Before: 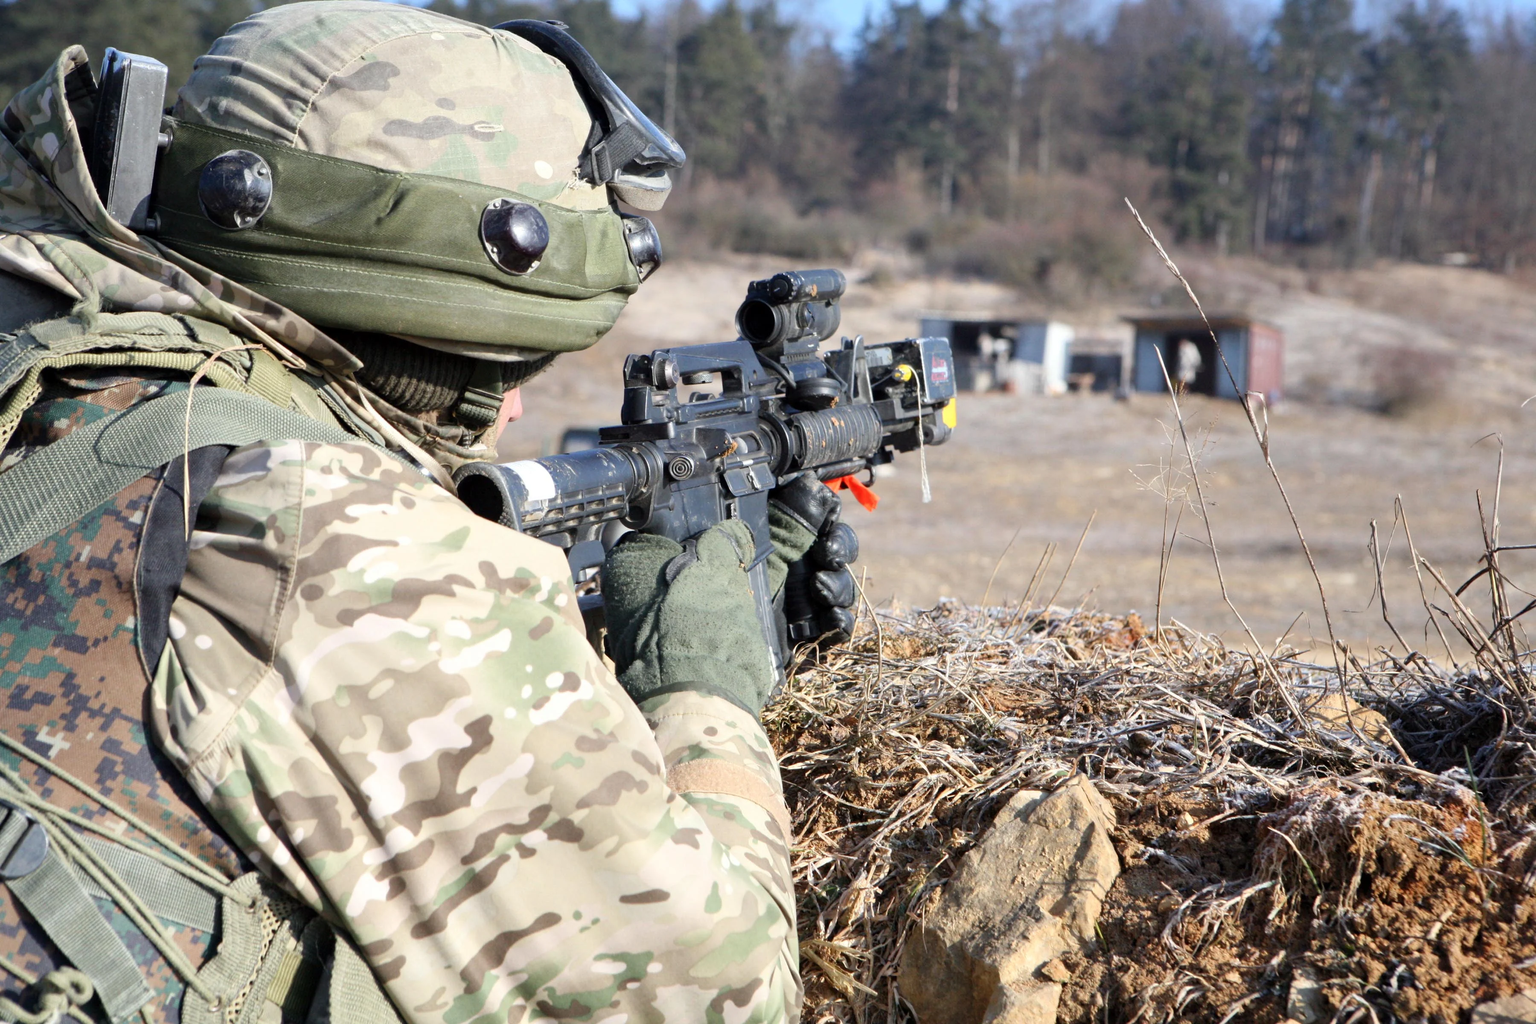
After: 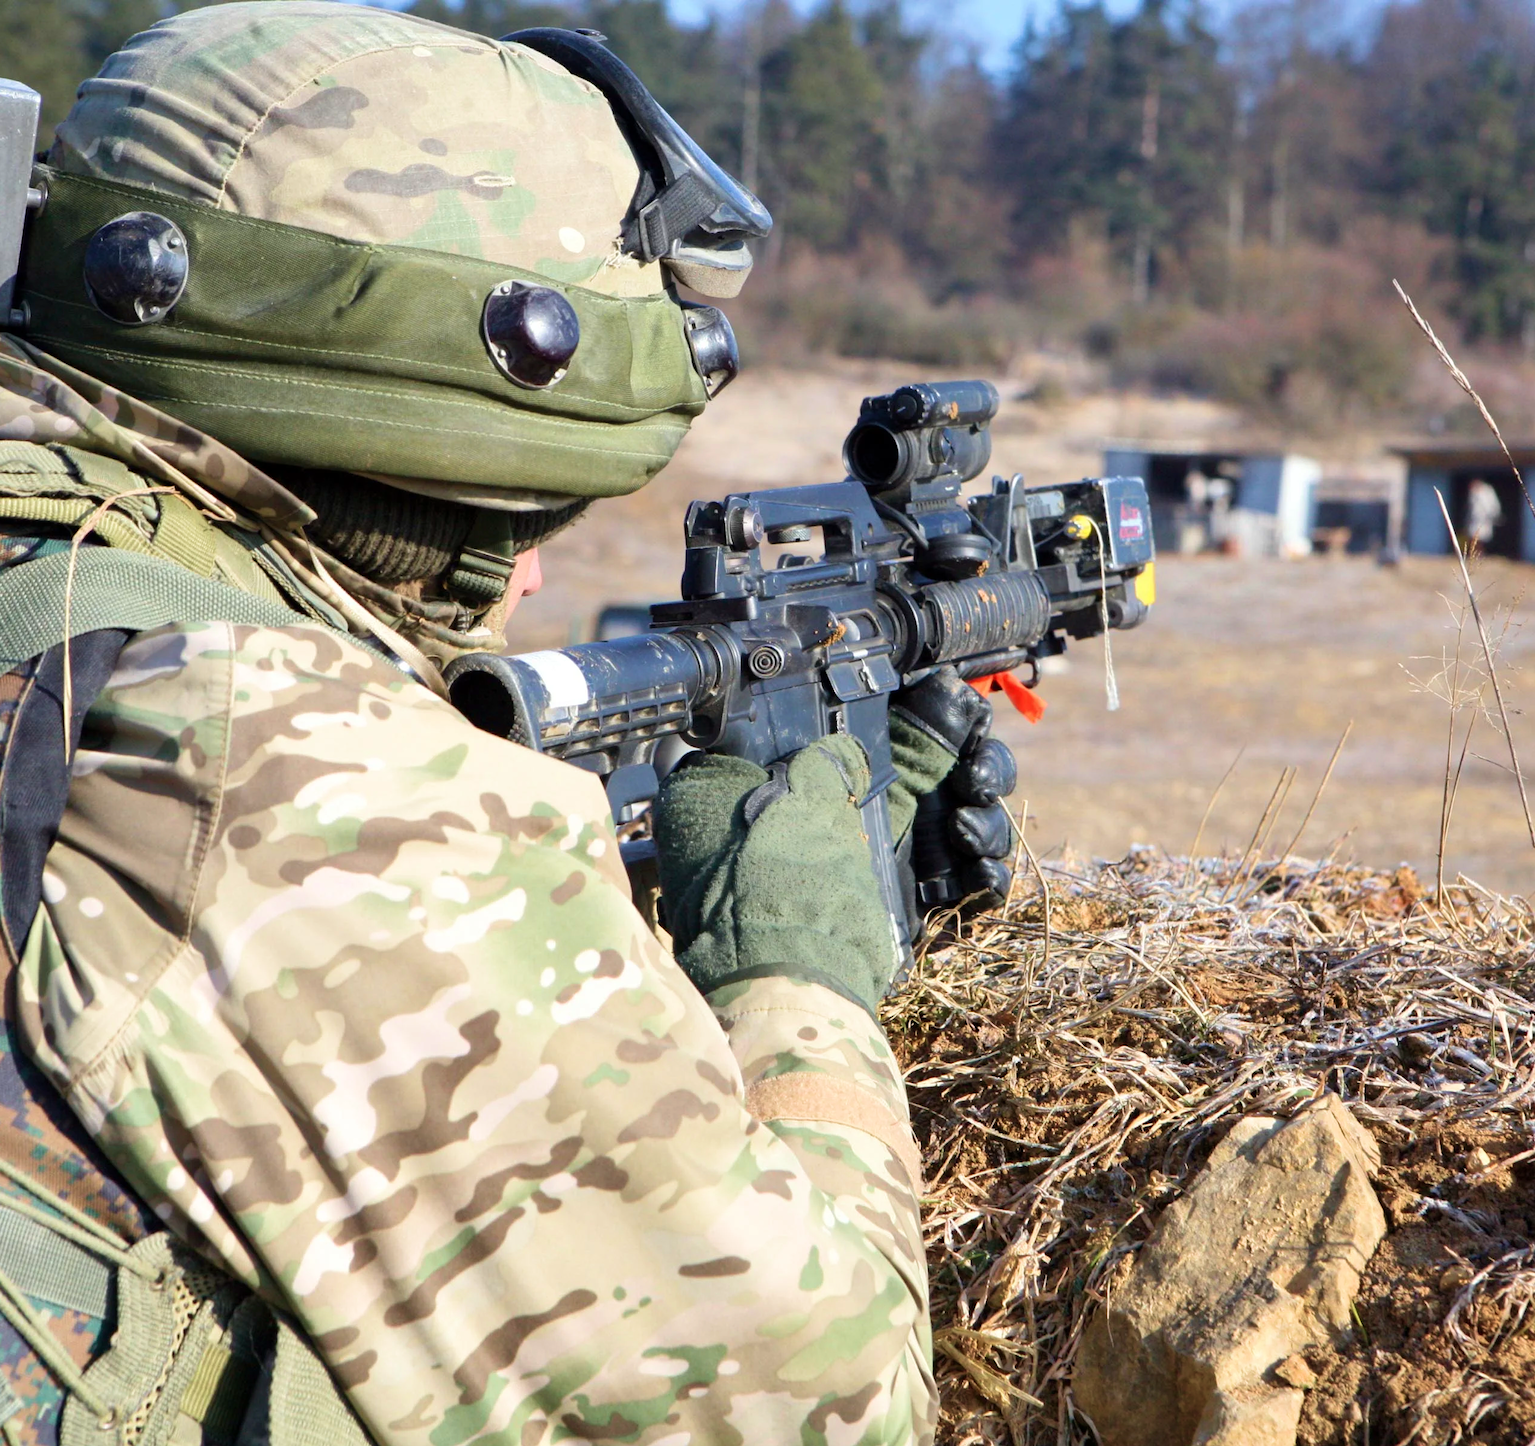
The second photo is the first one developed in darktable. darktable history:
velvia: strength 45%
crop and rotate: left 9.061%, right 20.142%
